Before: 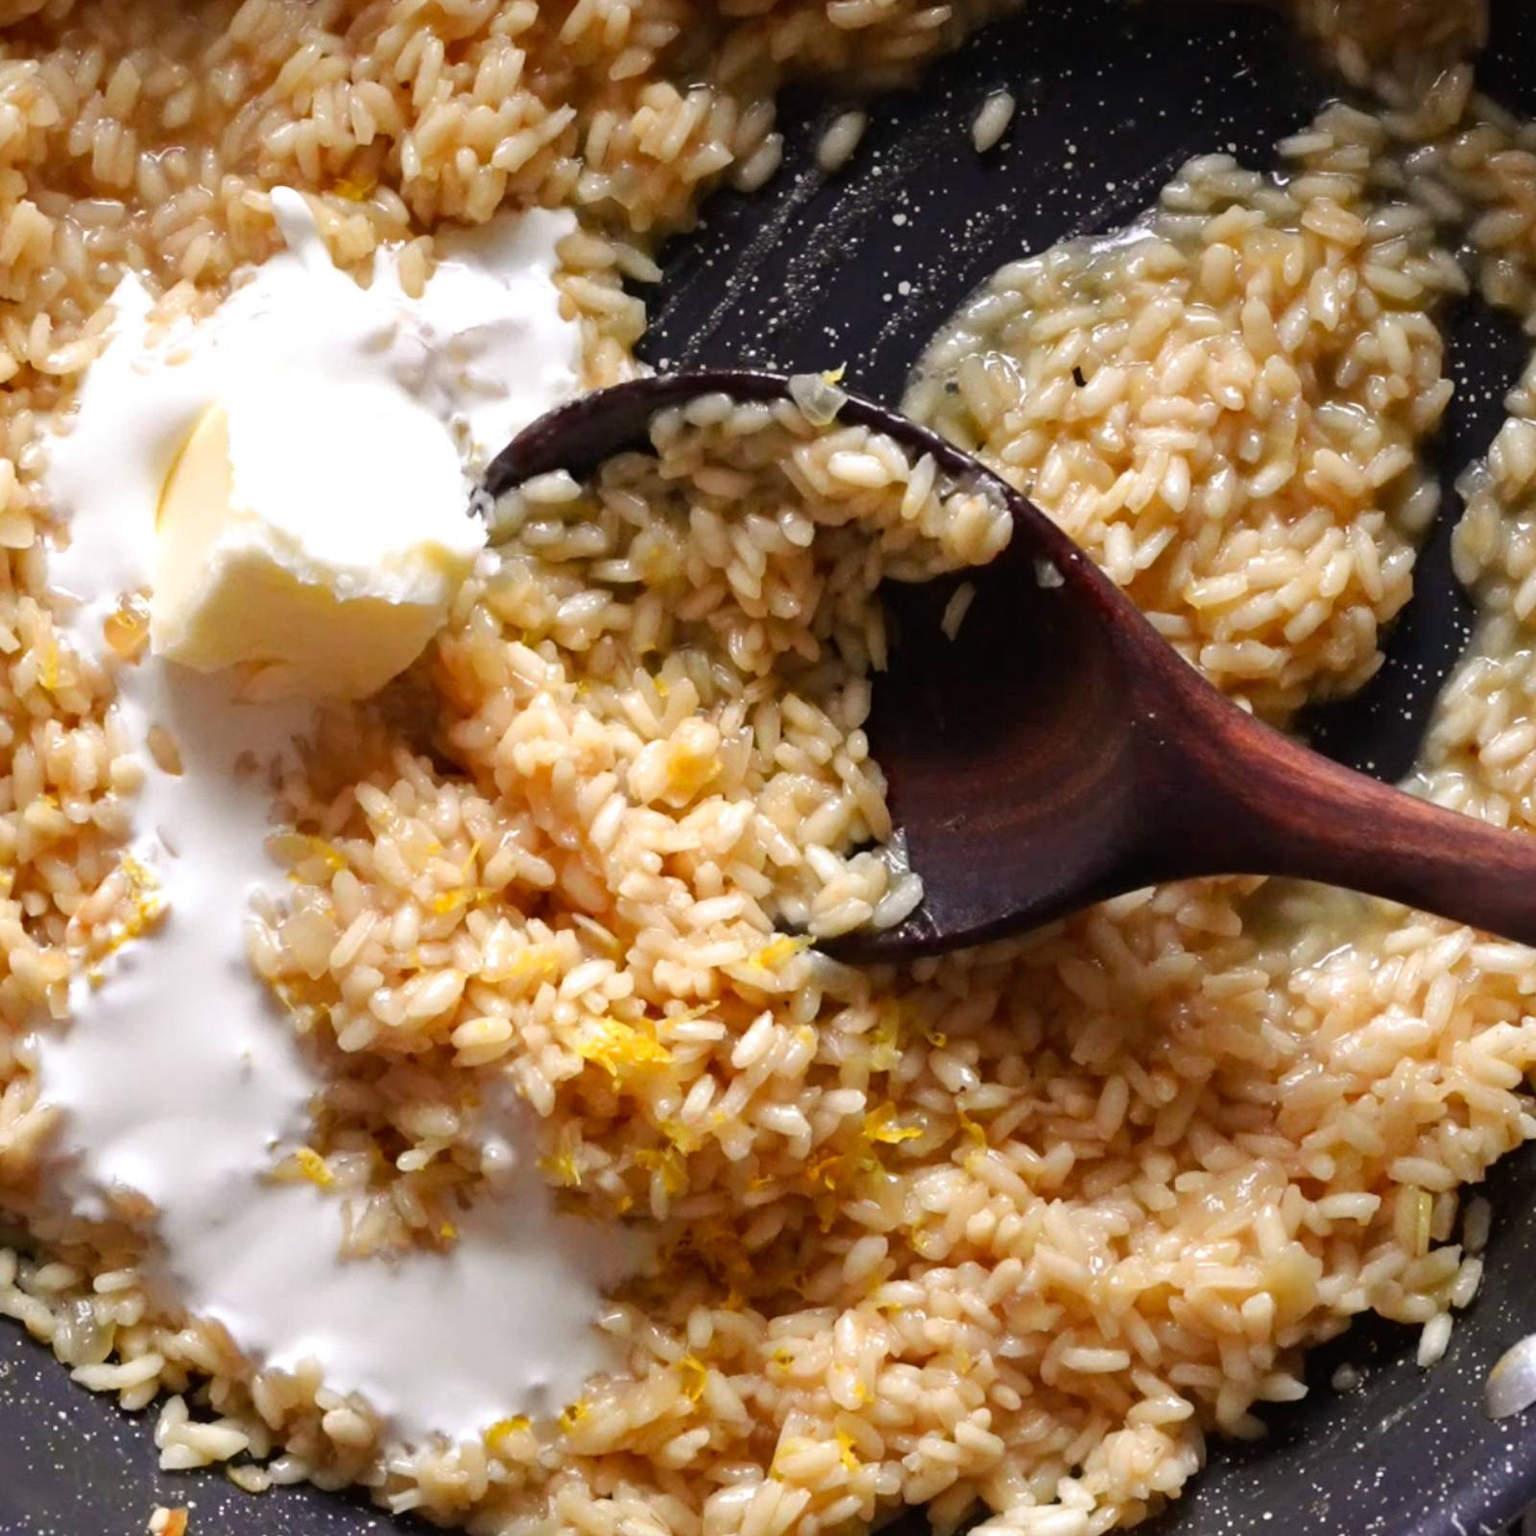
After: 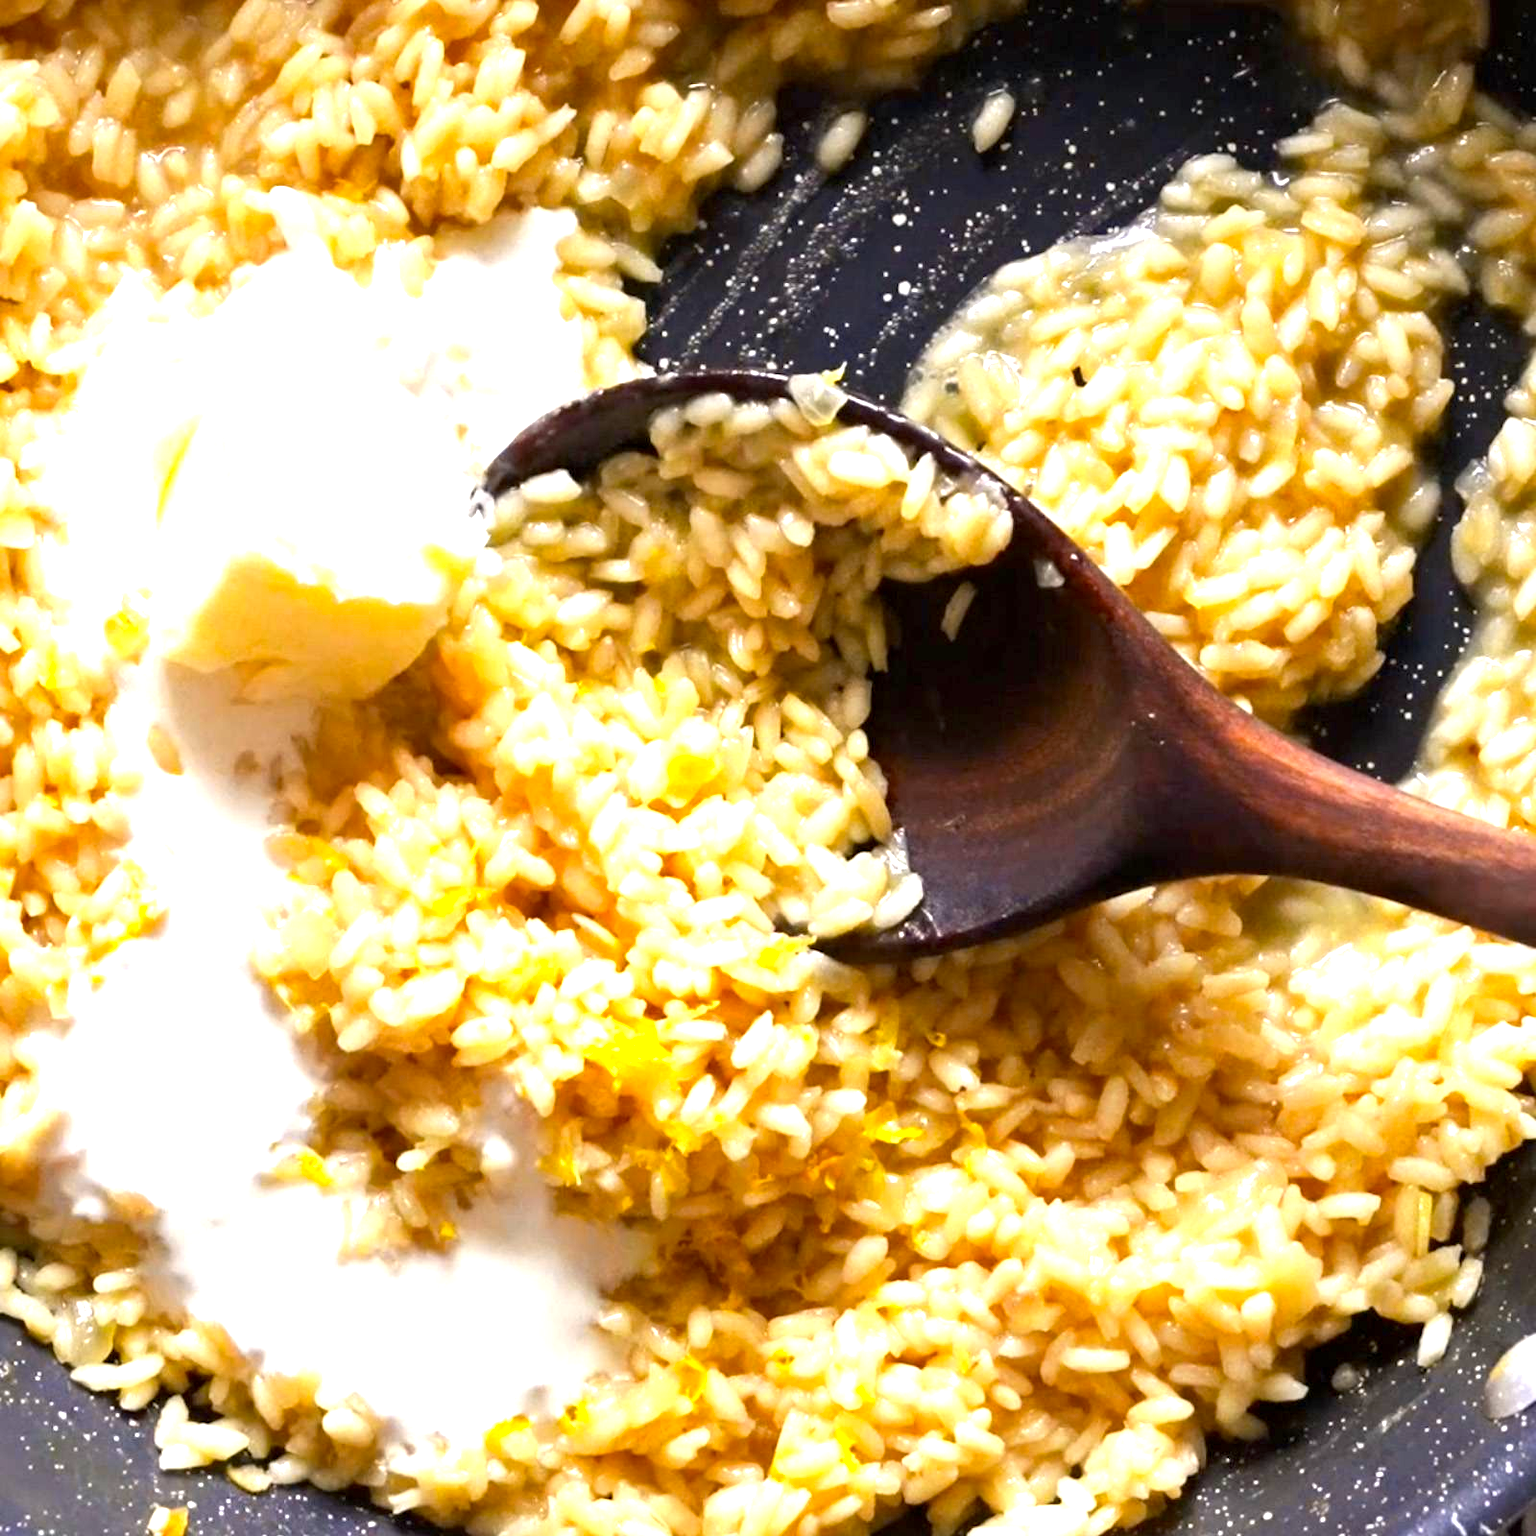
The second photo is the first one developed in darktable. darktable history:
exposure: black level correction 0.001, exposure 1.3 EV, compensate highlight preservation false
color contrast: green-magenta contrast 0.85, blue-yellow contrast 1.25, unbound 0
